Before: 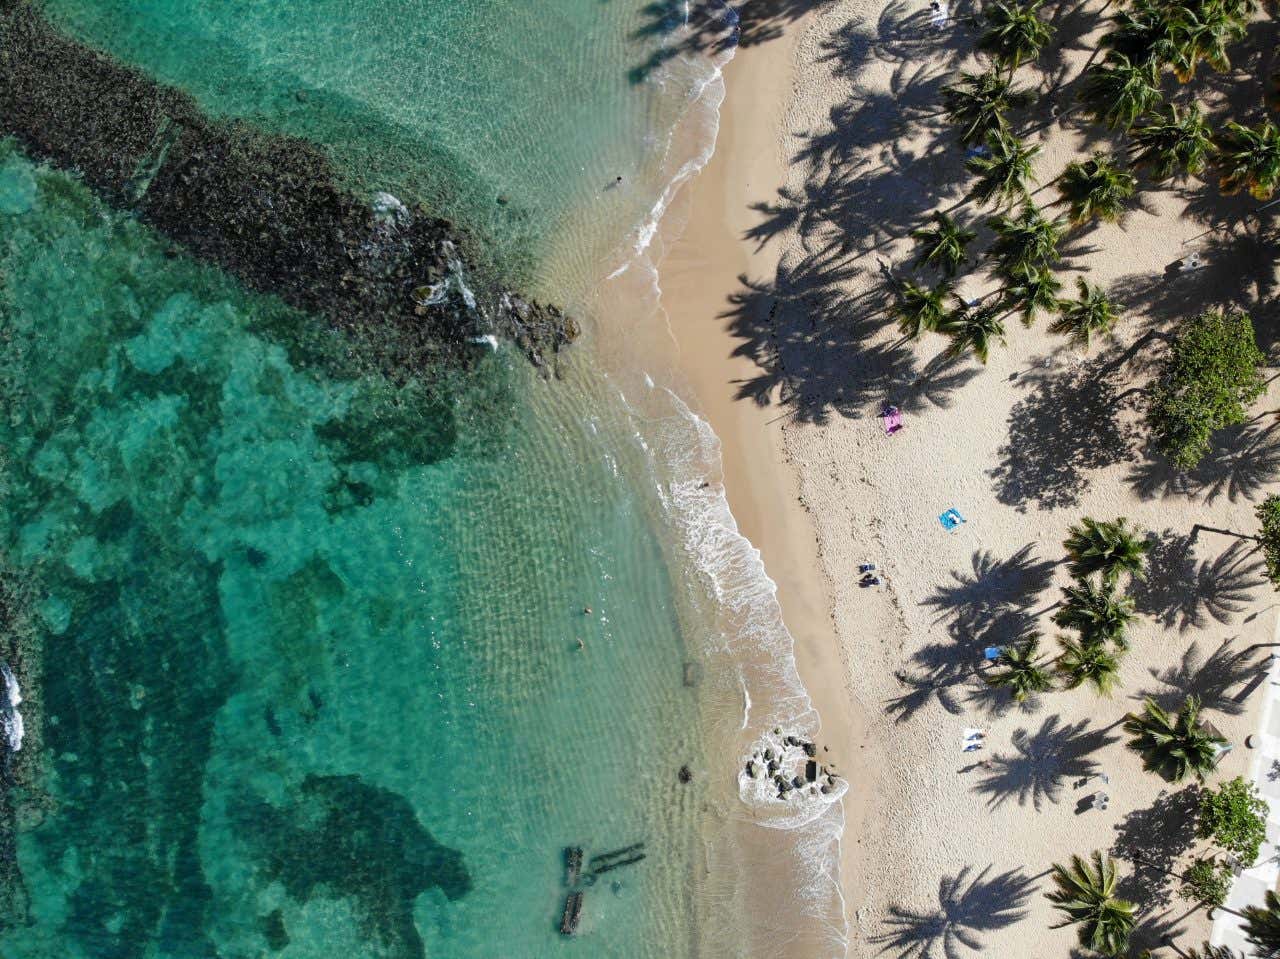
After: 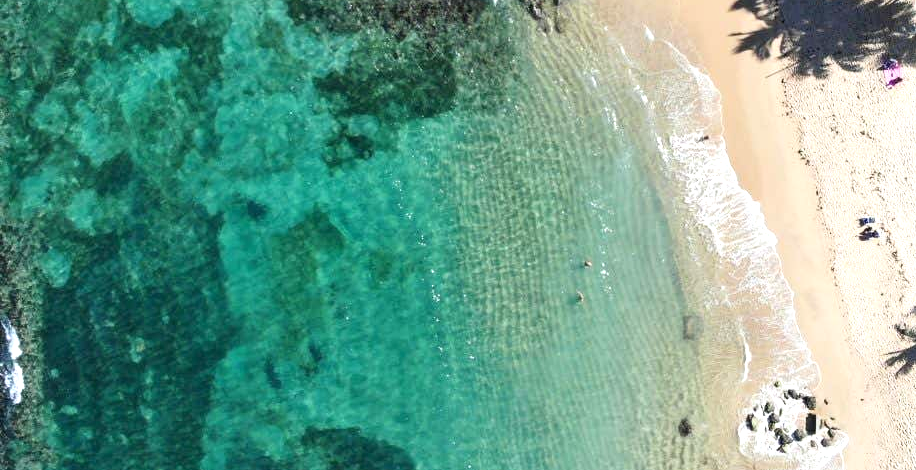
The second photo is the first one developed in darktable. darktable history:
exposure: black level correction 0, exposure 0.692 EV, compensate exposure bias true, compensate highlight preservation false
crop: top 36.268%, right 28.393%, bottom 14.642%
shadows and highlights: shadows 0.534, highlights 38.07
